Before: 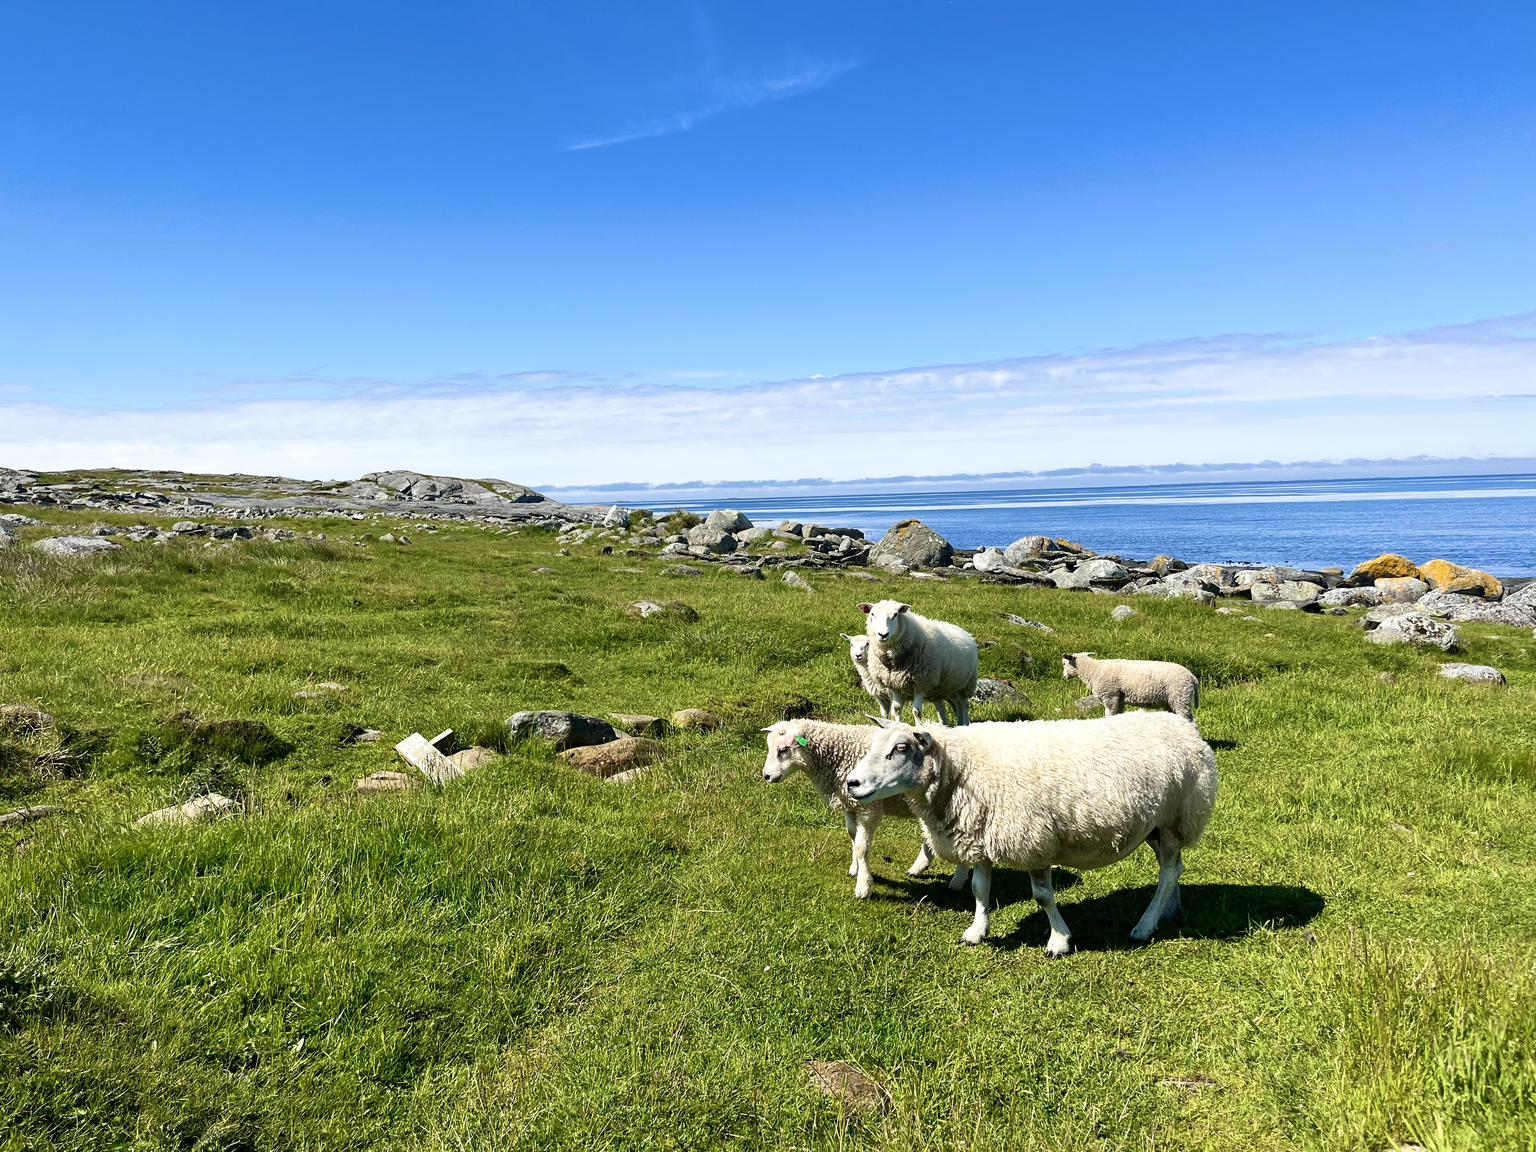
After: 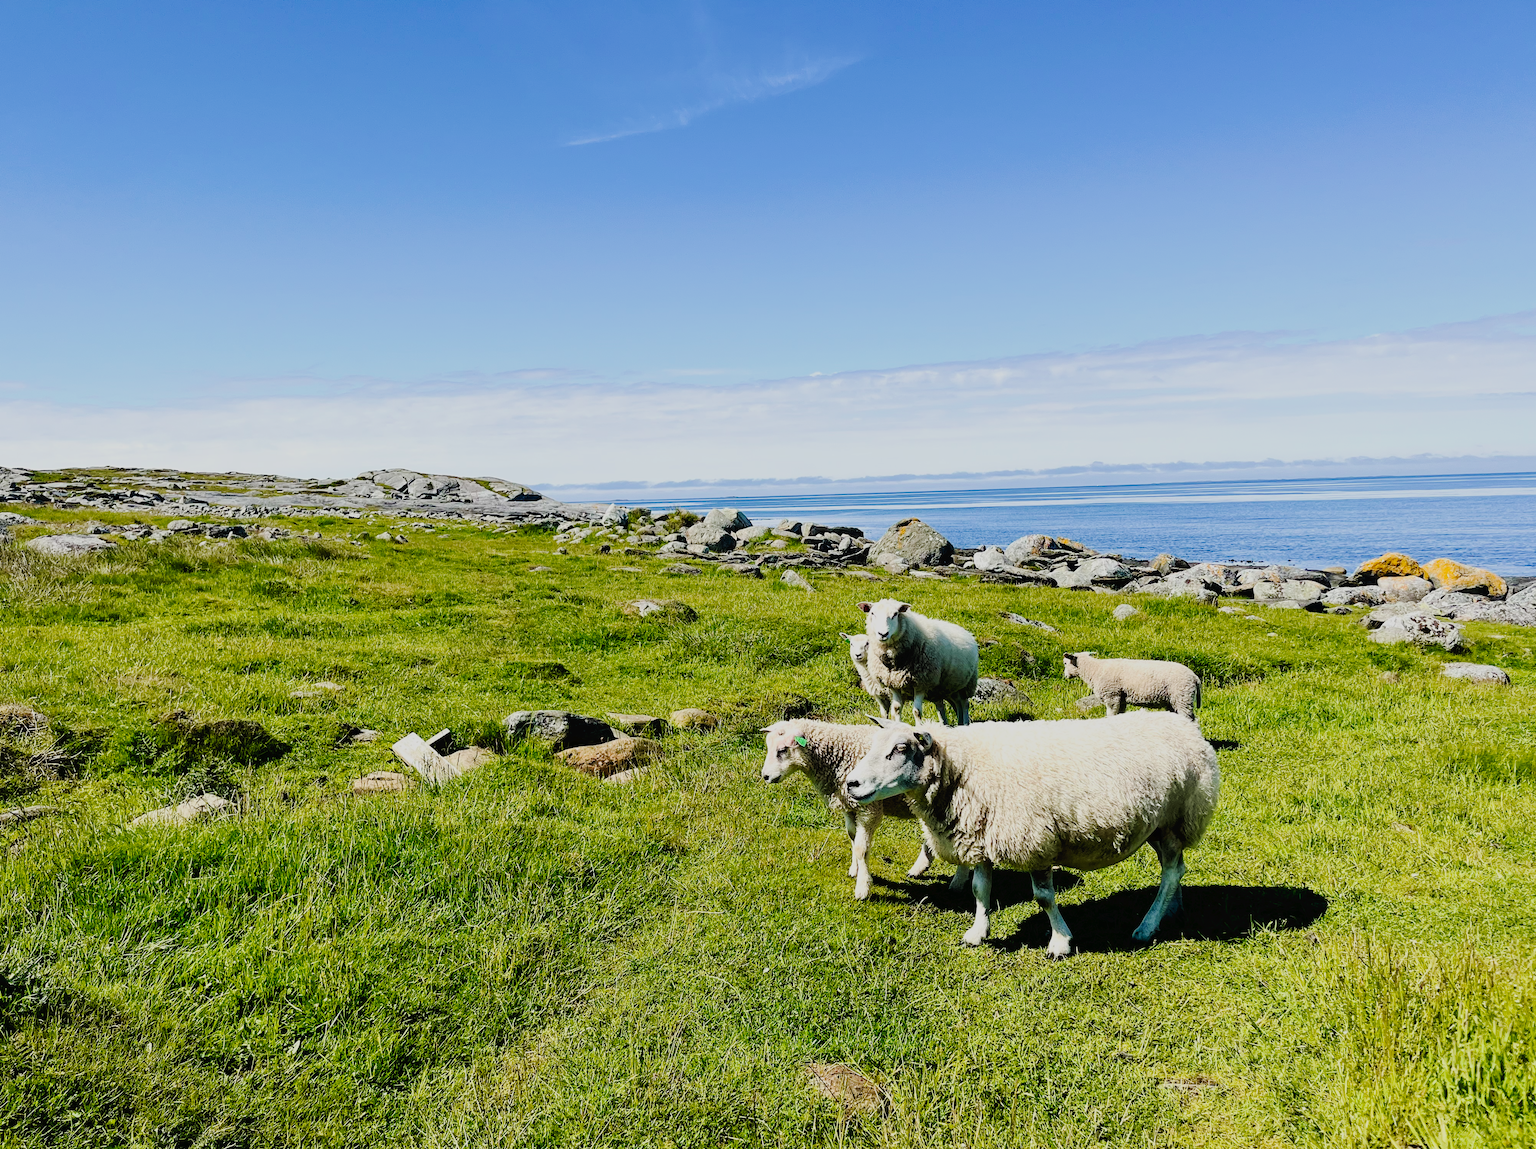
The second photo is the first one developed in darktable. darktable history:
tone curve: curves: ch0 [(0, 0) (0.003, 0.019) (0.011, 0.02) (0.025, 0.019) (0.044, 0.027) (0.069, 0.038) (0.1, 0.056) (0.136, 0.089) (0.177, 0.137) (0.224, 0.187) (0.277, 0.259) (0.335, 0.343) (0.399, 0.437) (0.468, 0.532) (0.543, 0.613) (0.623, 0.685) (0.709, 0.752) (0.801, 0.822) (0.898, 0.9) (1, 1)], preserve colors none
filmic rgb: black relative exposure -7.65 EV, white relative exposure 4.56 EV, hardness 3.61, contrast 1.05
crop: left 0.434%, top 0.485%, right 0.244%, bottom 0.386%
